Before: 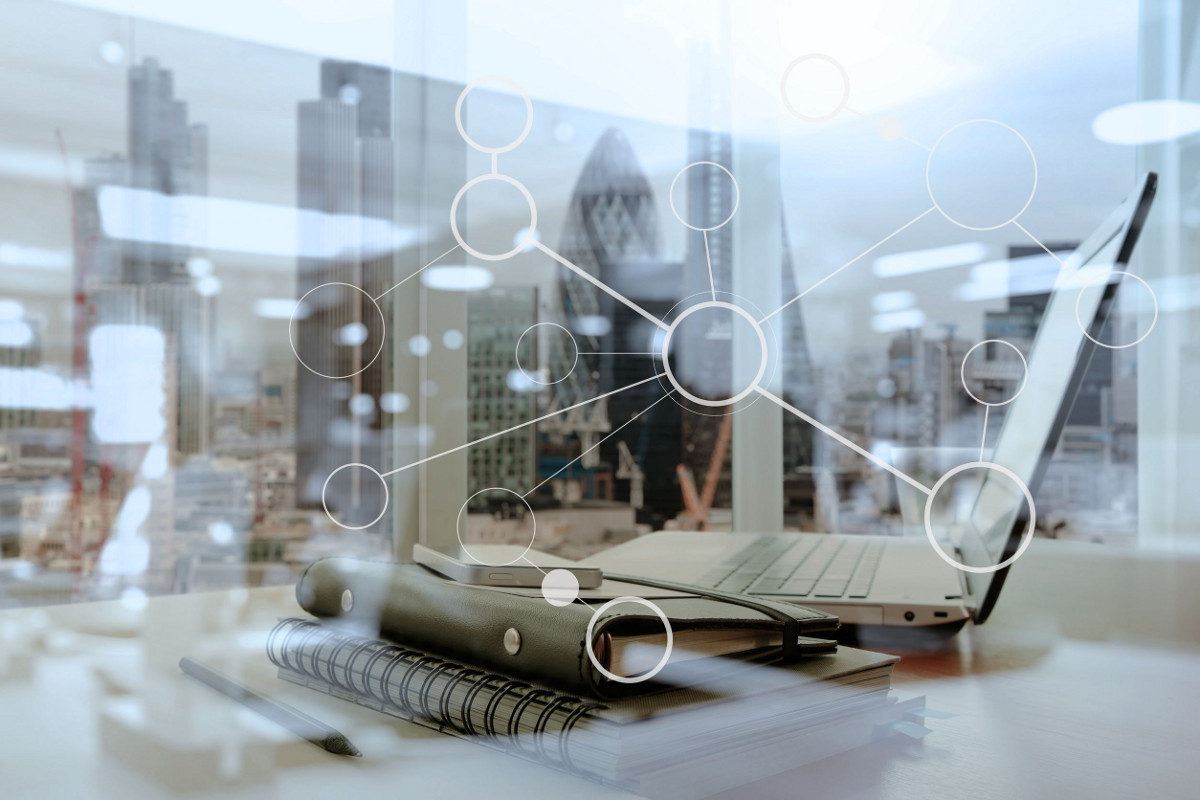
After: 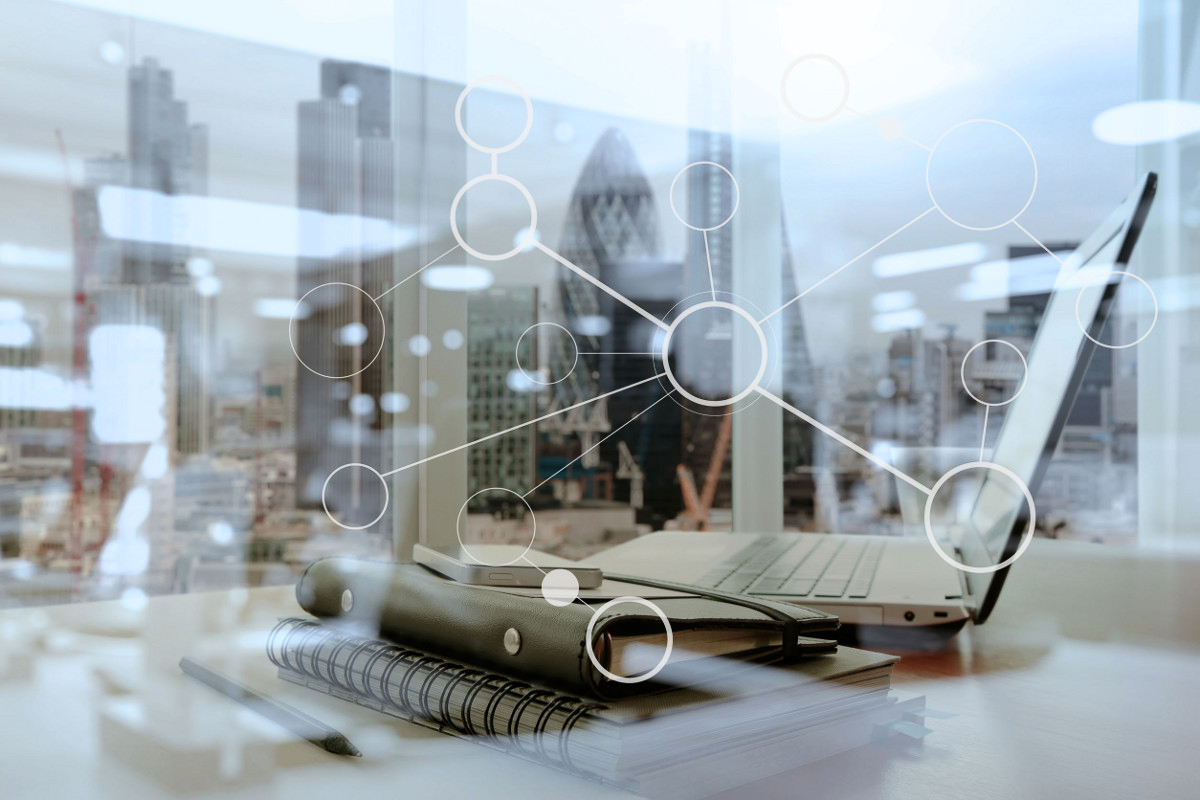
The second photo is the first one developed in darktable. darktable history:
contrast brightness saturation: contrast 0.081, saturation 0.022
